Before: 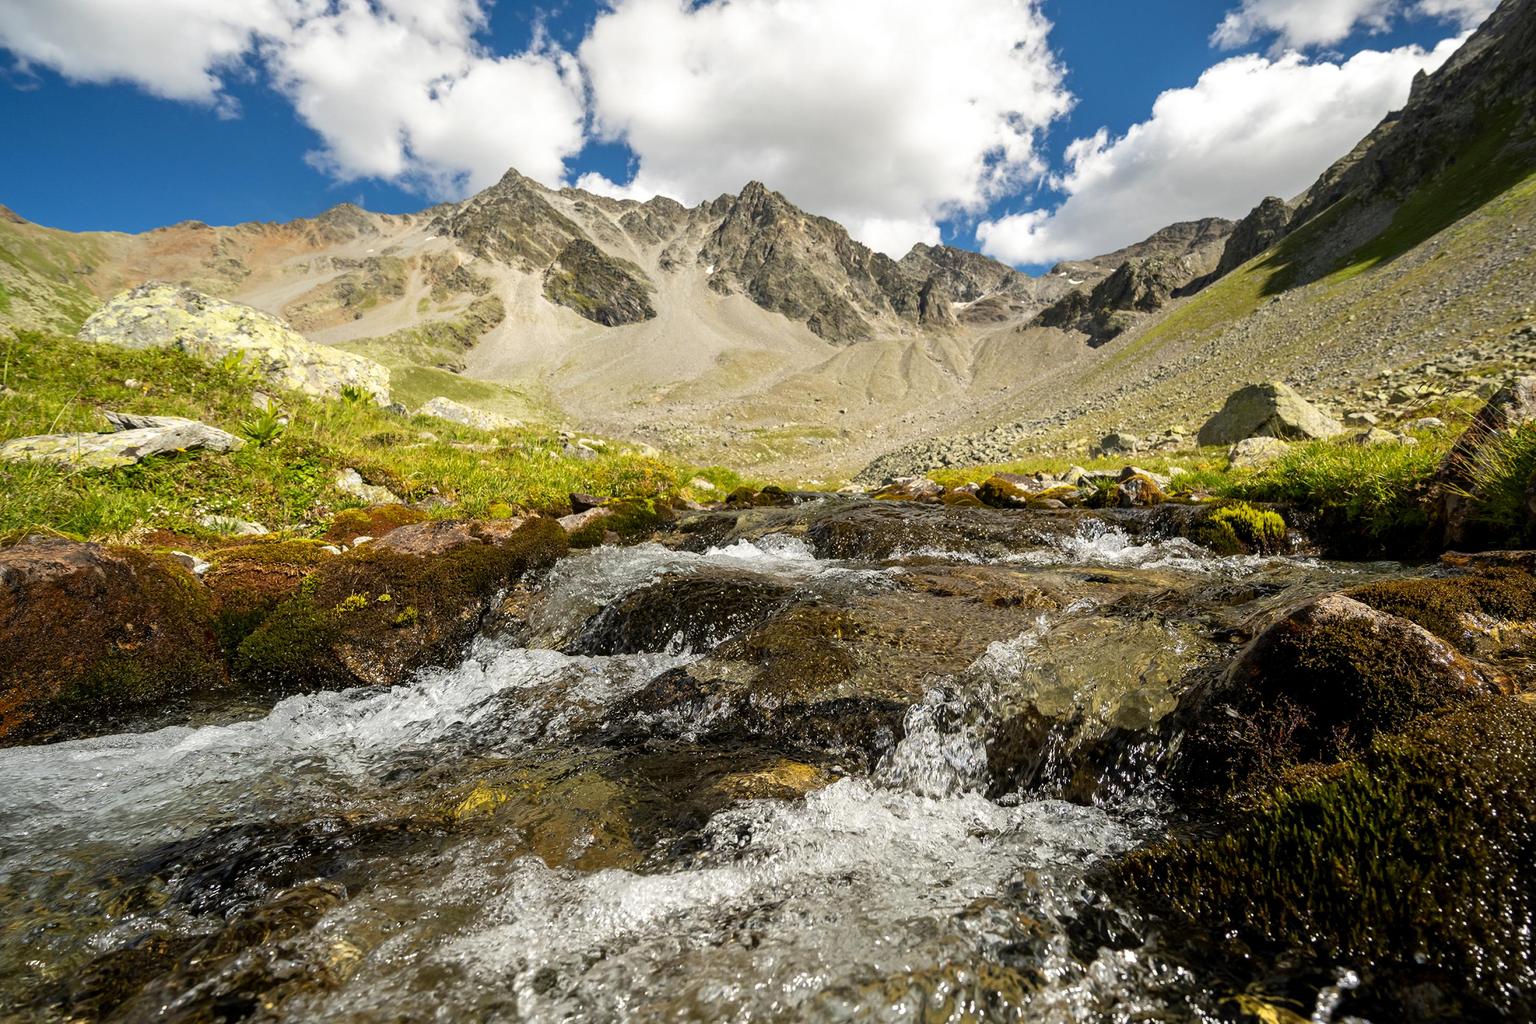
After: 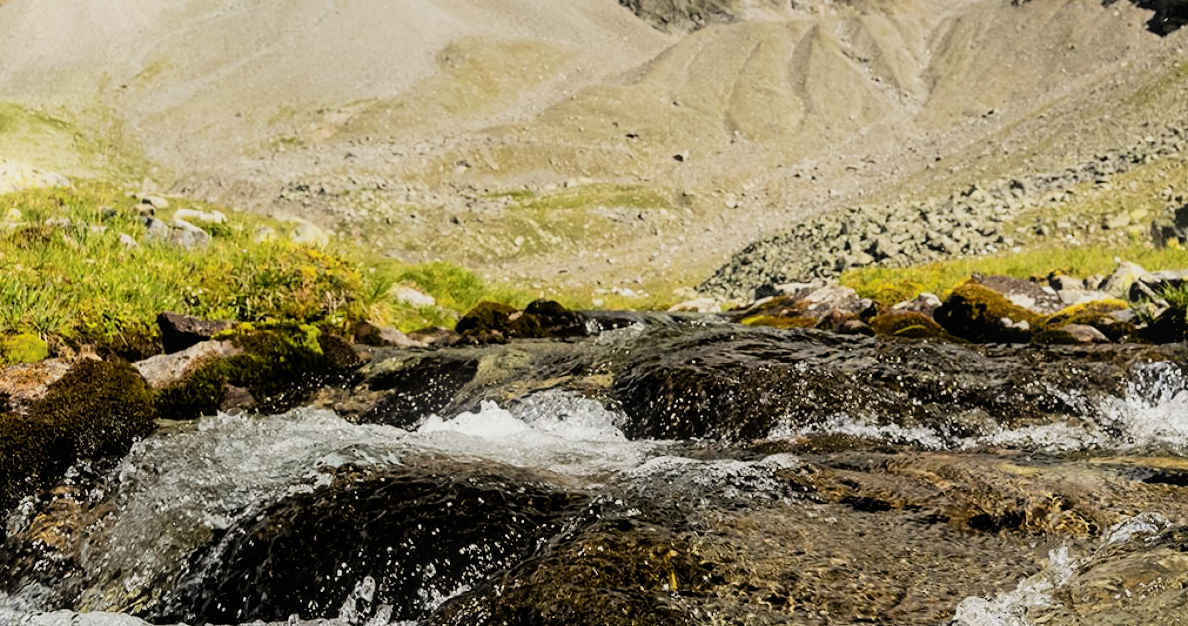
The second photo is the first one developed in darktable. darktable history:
filmic rgb: black relative exposure -5 EV, hardness 2.88, contrast 1.3, highlights saturation mix -30%
crop: left 31.751%, top 32.172%, right 27.8%, bottom 35.83%
bloom: size 5%, threshold 95%, strength 15%
